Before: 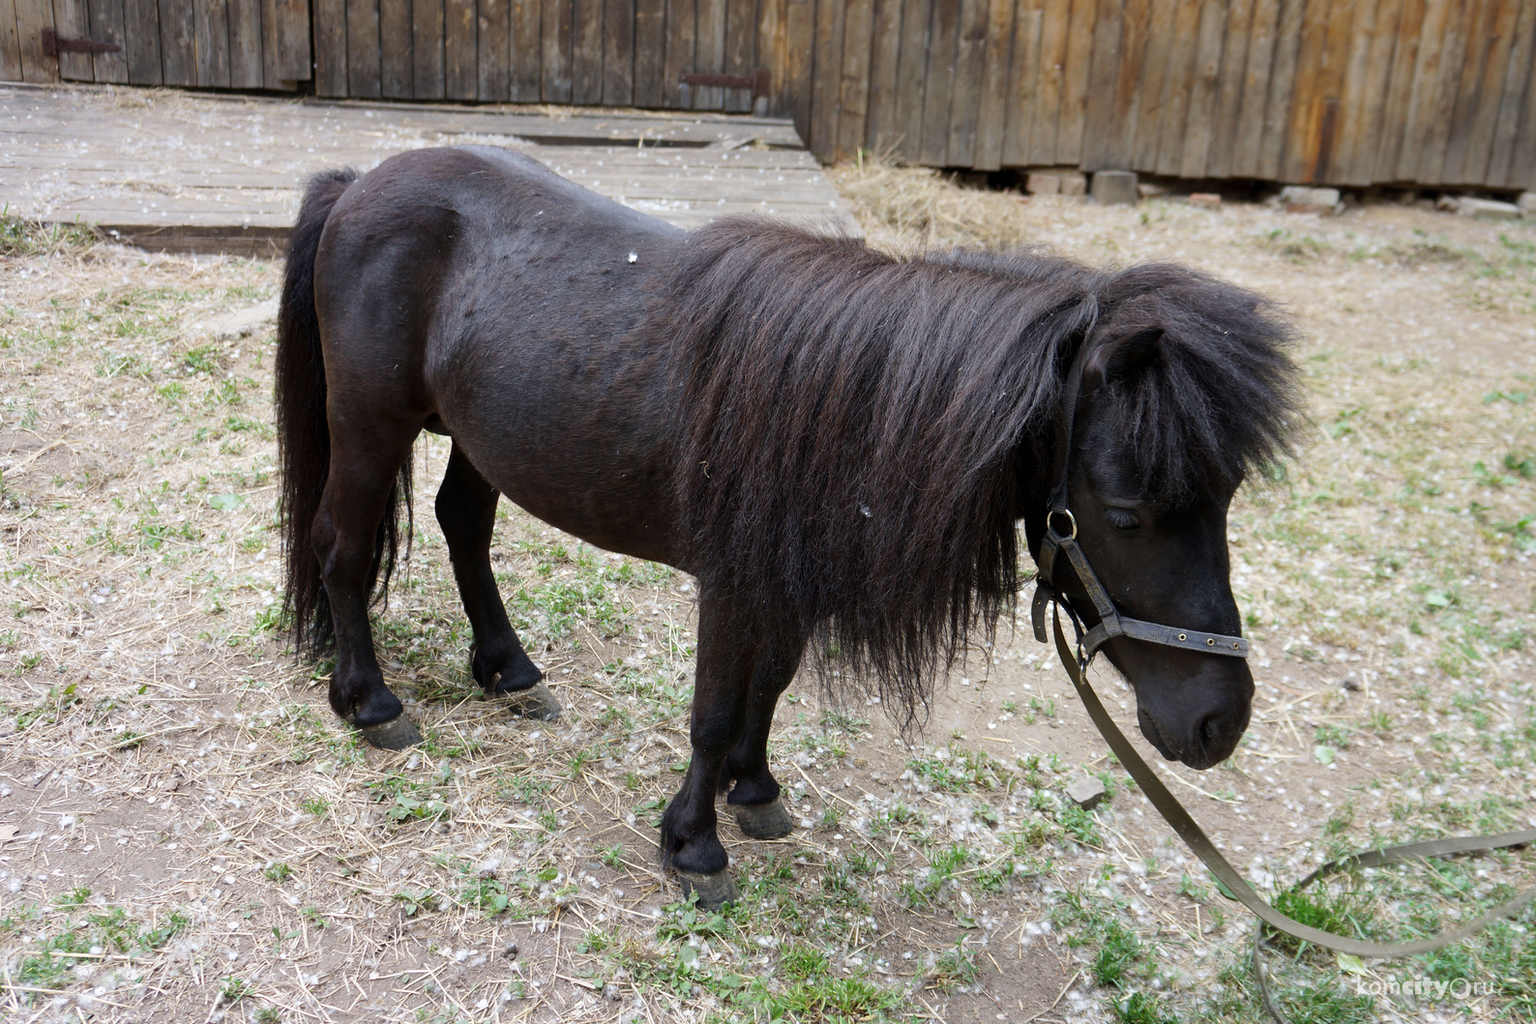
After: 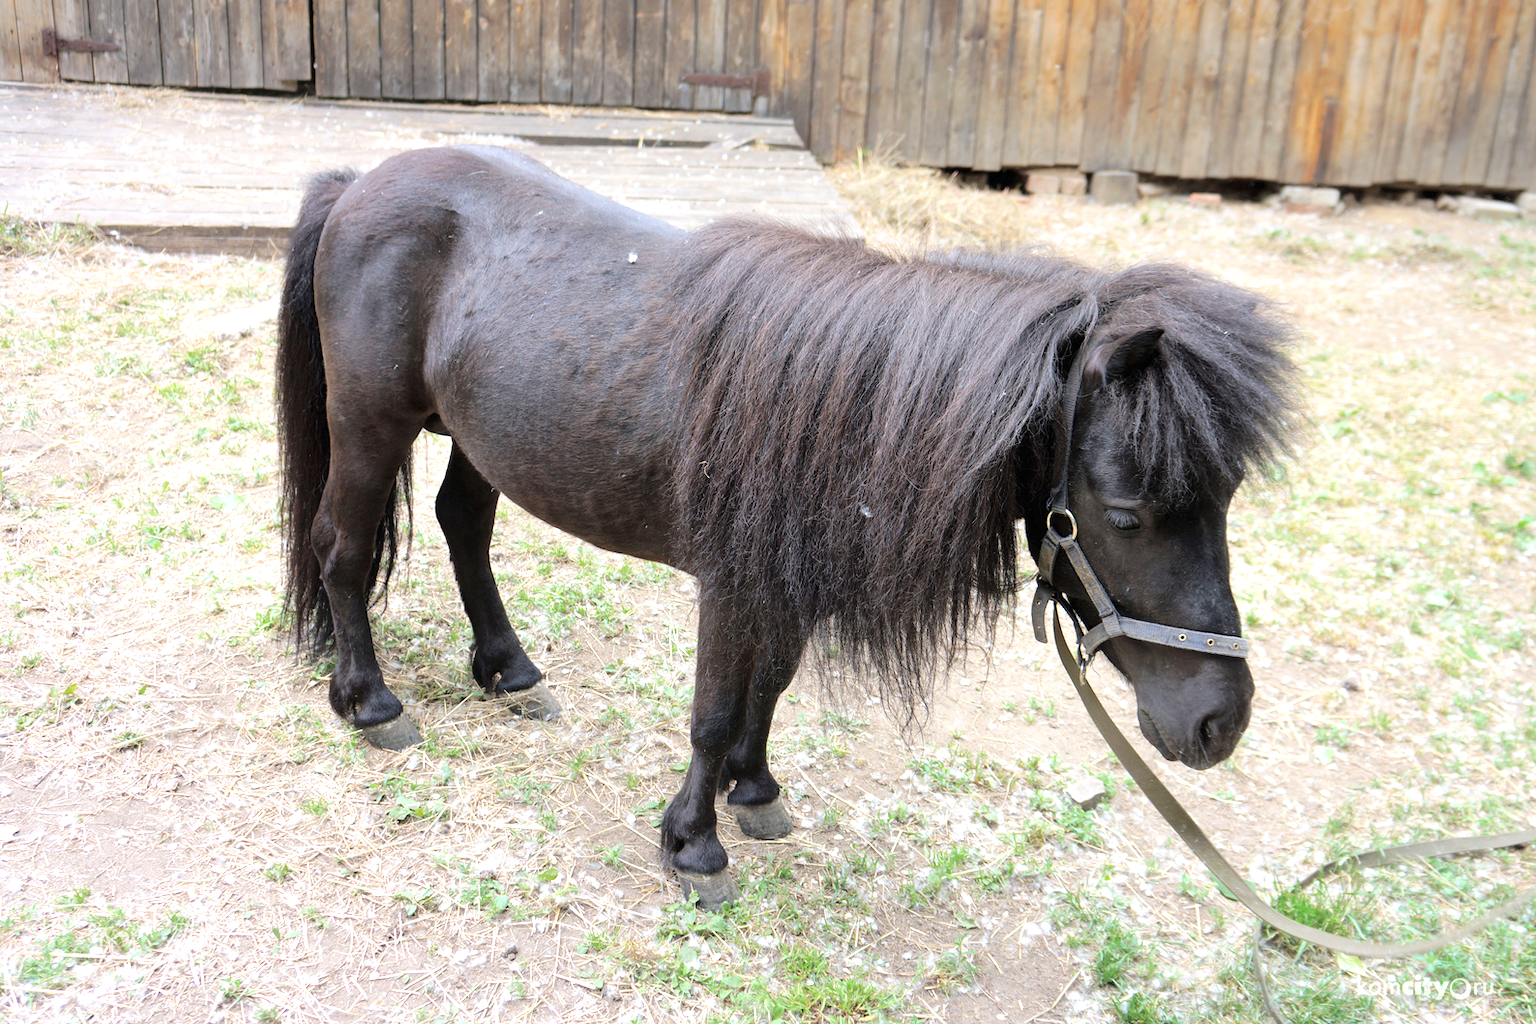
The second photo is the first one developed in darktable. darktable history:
exposure: black level correction 0, exposure 0.69 EV, compensate exposure bias true, compensate highlight preservation false
tone curve: curves: ch0 [(0, 0) (0.26, 0.424) (0.417, 0.585) (1, 1)], color space Lab, independent channels, preserve colors none
